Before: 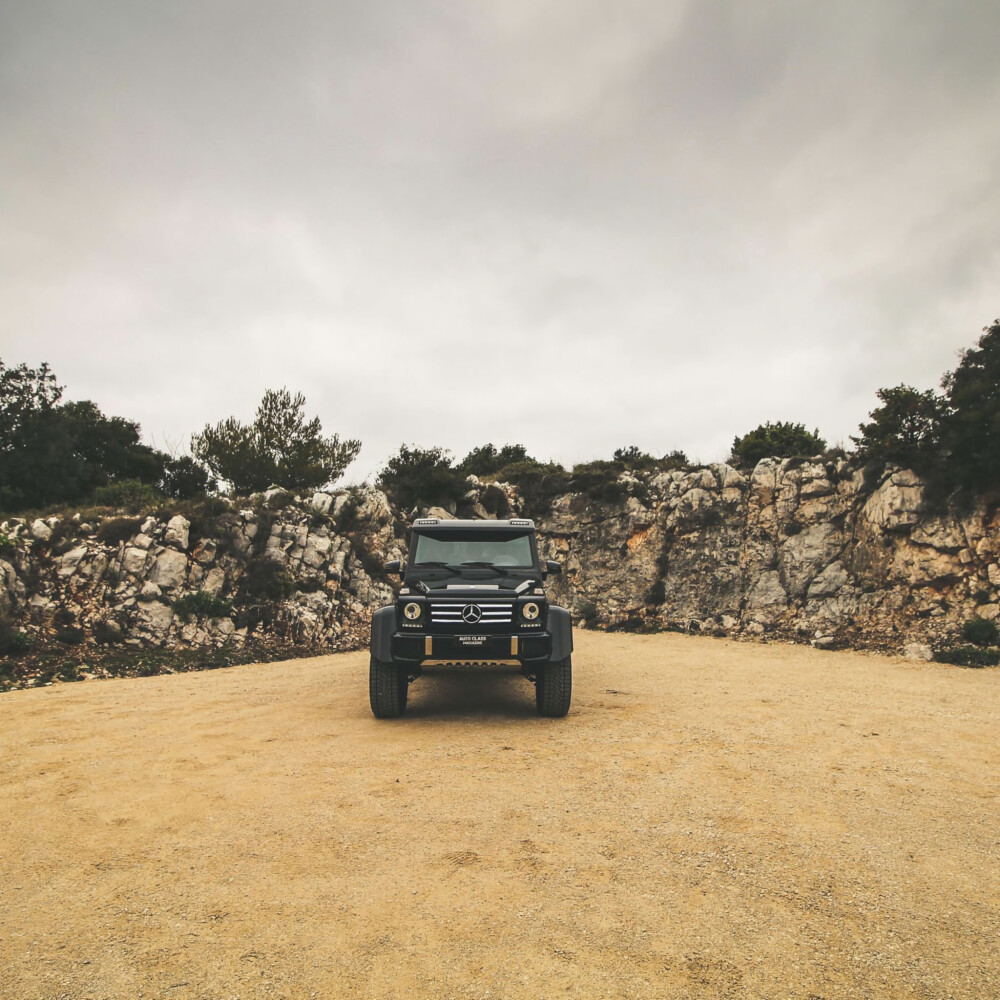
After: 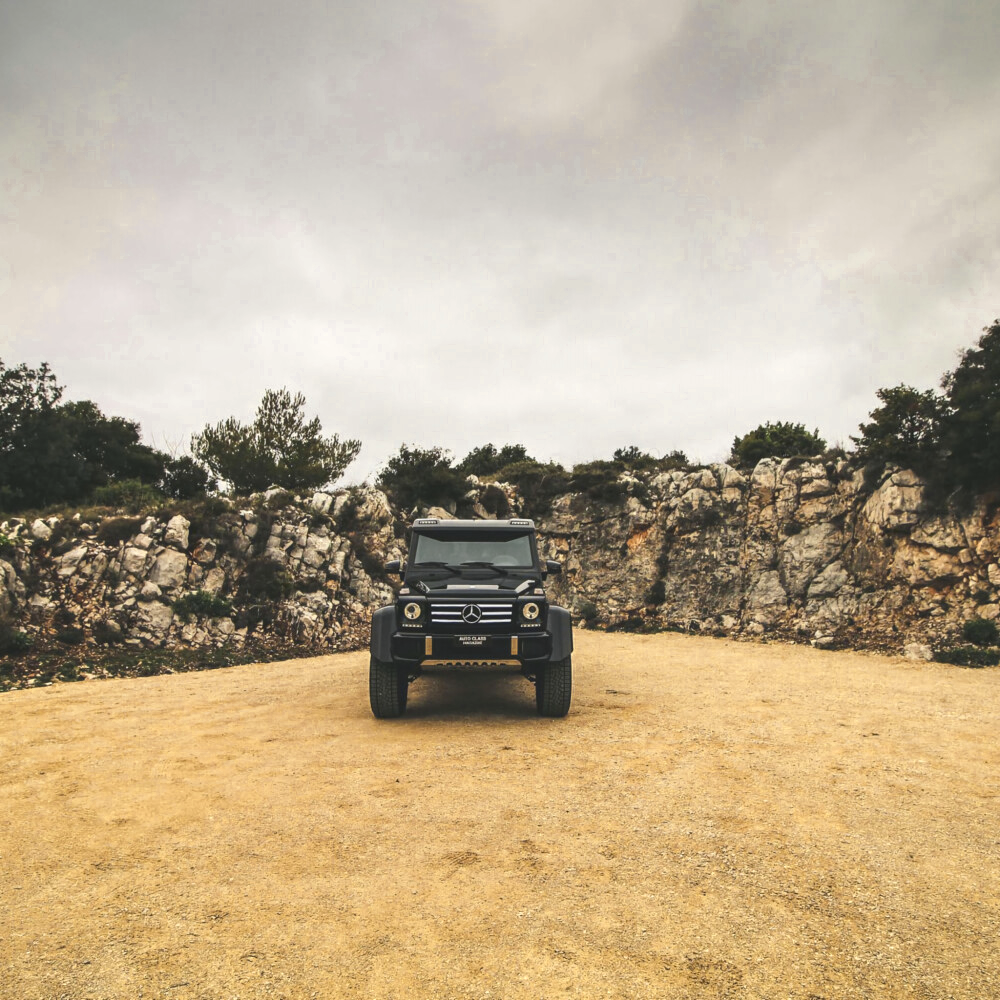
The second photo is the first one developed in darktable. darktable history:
local contrast: highlights 100%, shadows 100%, detail 120%, midtone range 0.2
color zones: curves: ch0 [(0, 0.485) (0.178, 0.476) (0.261, 0.623) (0.411, 0.403) (0.708, 0.603) (0.934, 0.412)]; ch1 [(0.003, 0.485) (0.149, 0.496) (0.229, 0.584) (0.326, 0.551) (0.484, 0.262) (0.757, 0.643)]
